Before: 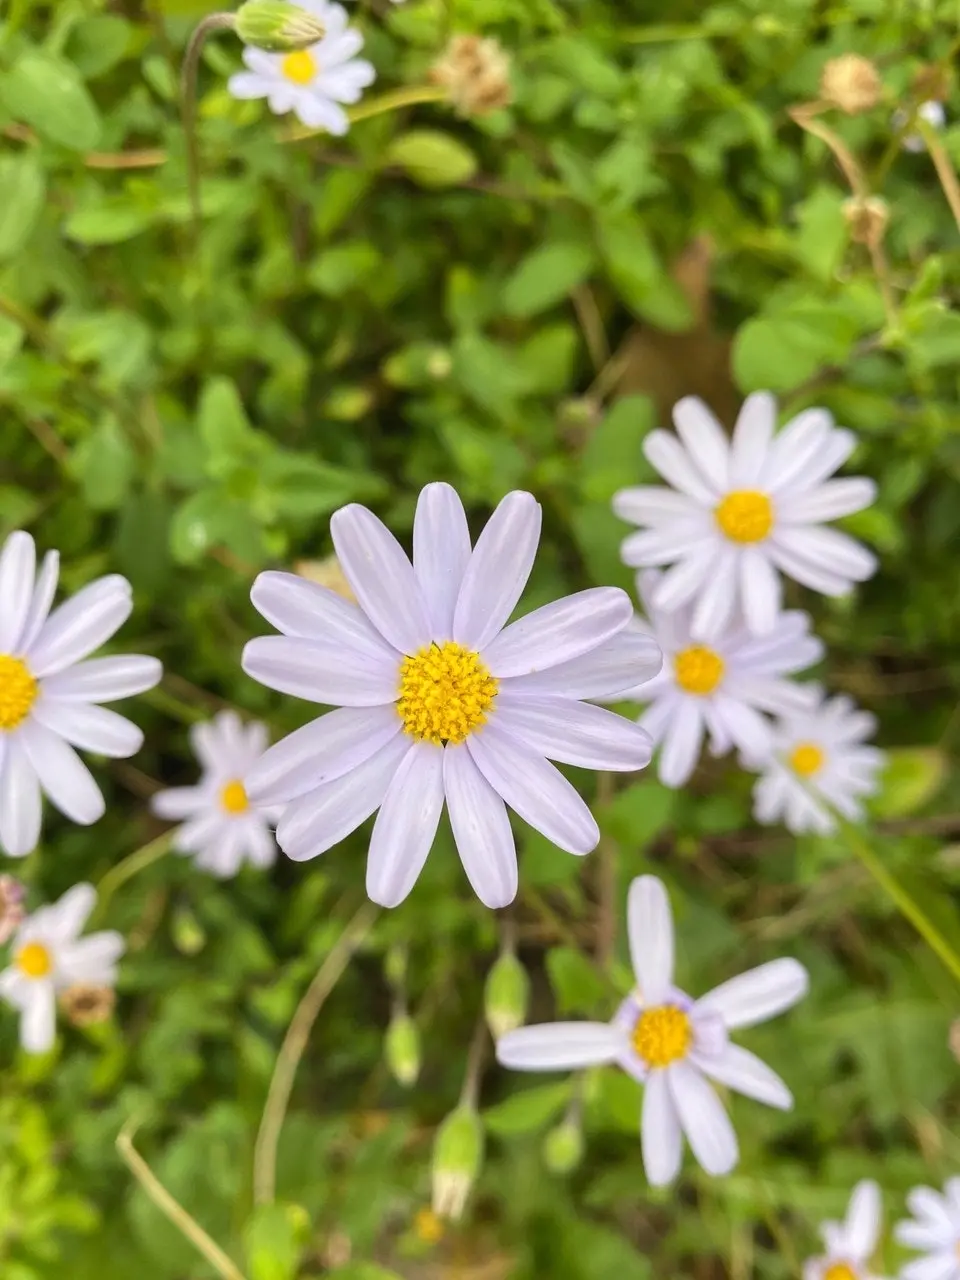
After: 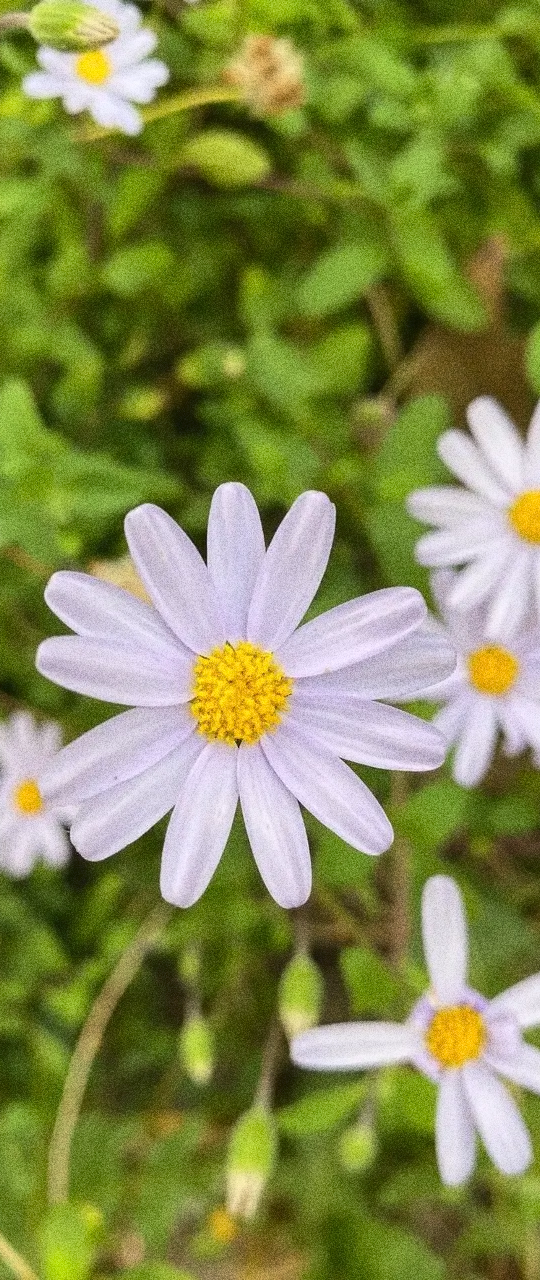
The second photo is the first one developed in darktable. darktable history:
crop: left 21.496%, right 22.254%
grain: coarseness 10.62 ISO, strength 55.56%
vignetting: fall-off start 116.67%, fall-off radius 59.26%, brightness -0.31, saturation -0.056
